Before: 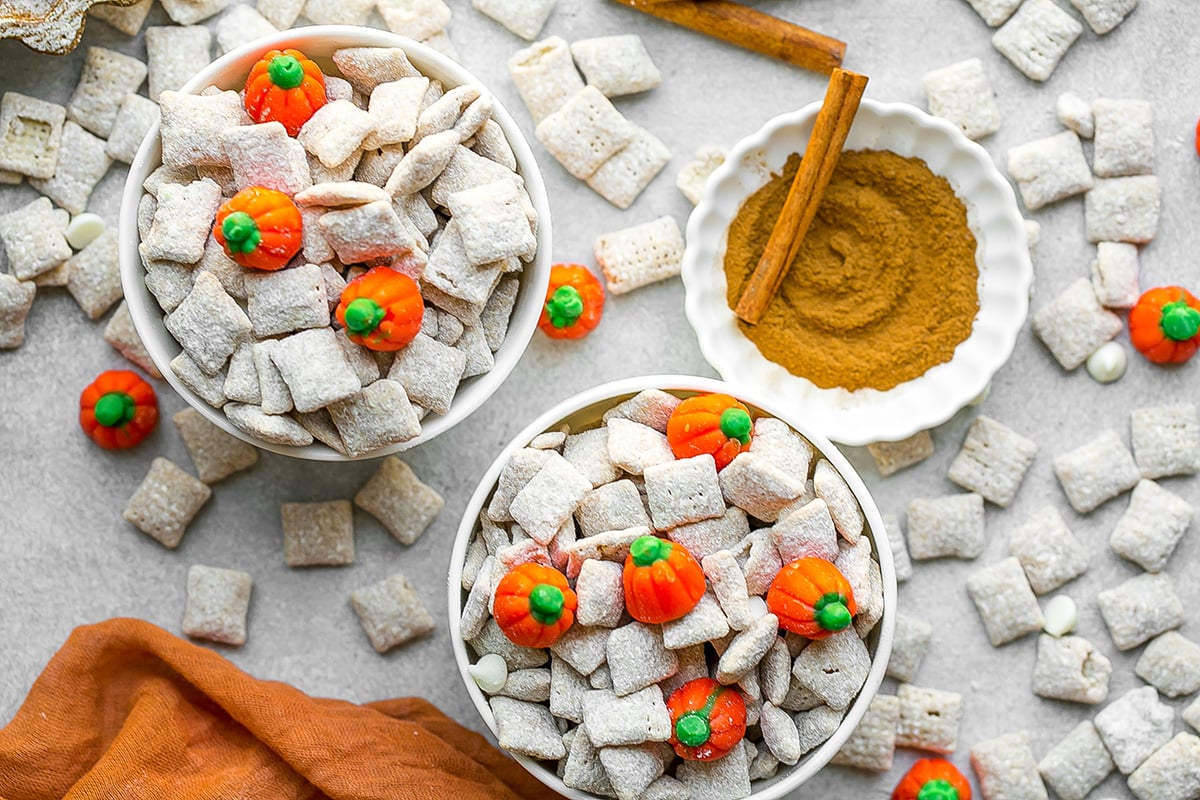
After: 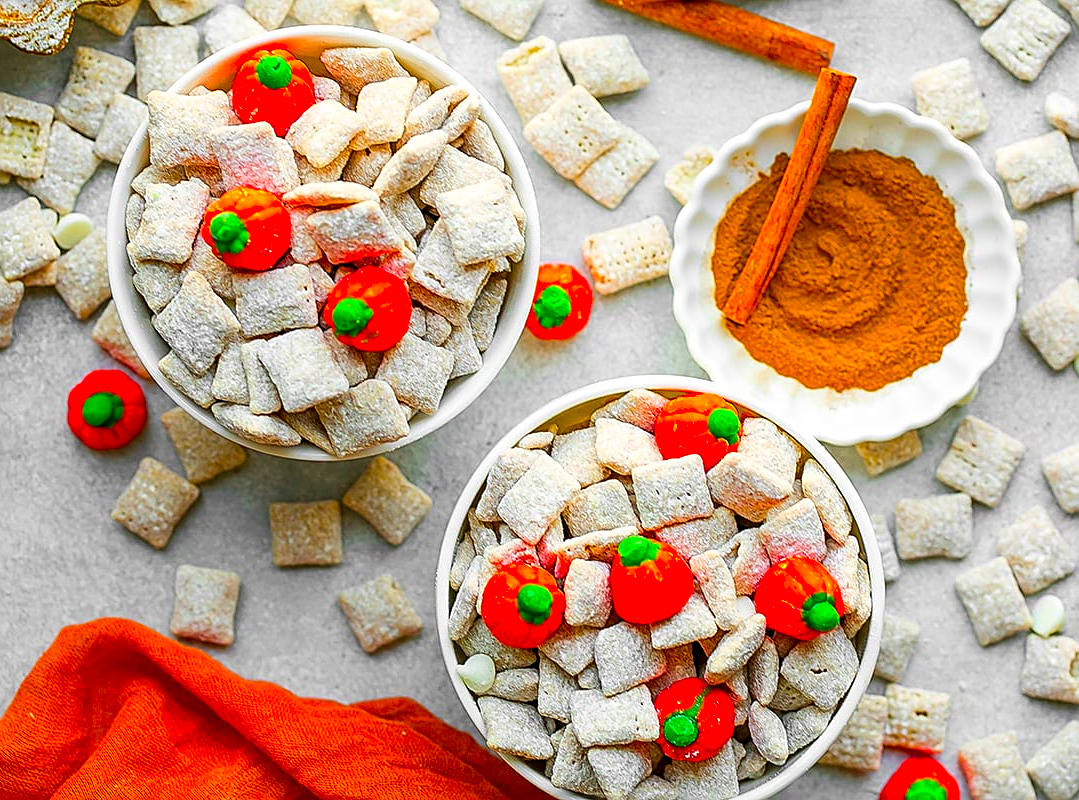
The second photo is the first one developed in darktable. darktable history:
sharpen: on, module defaults
color correction: highlights b* -0.017, saturation 2.14
crop and rotate: left 1.025%, right 9.033%
